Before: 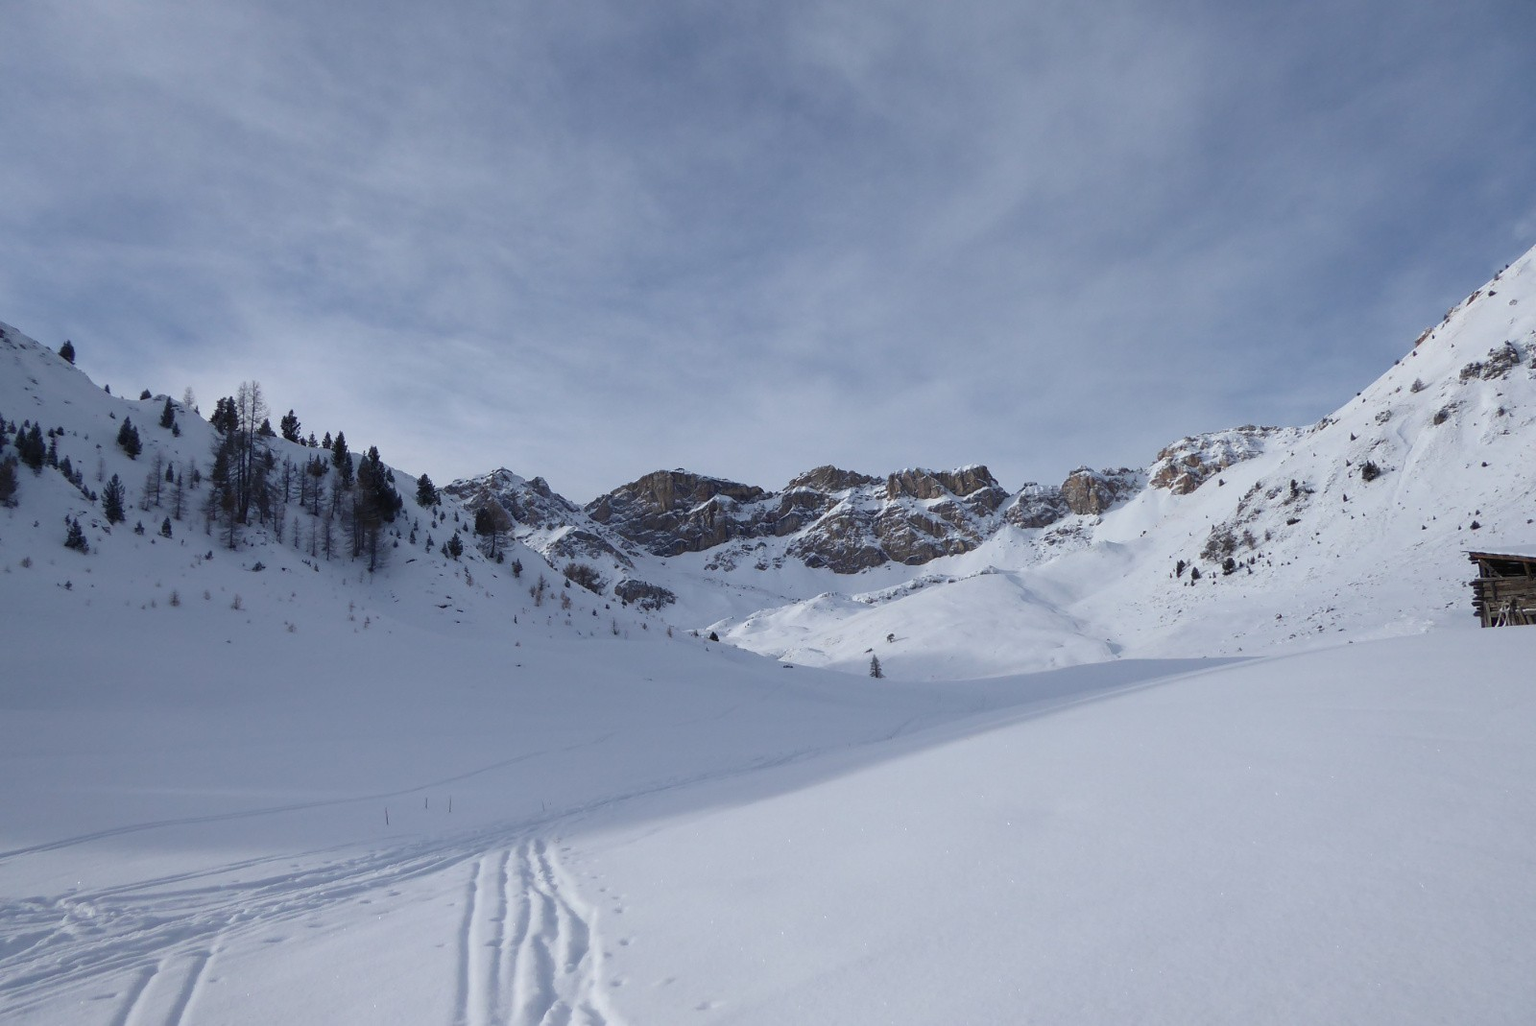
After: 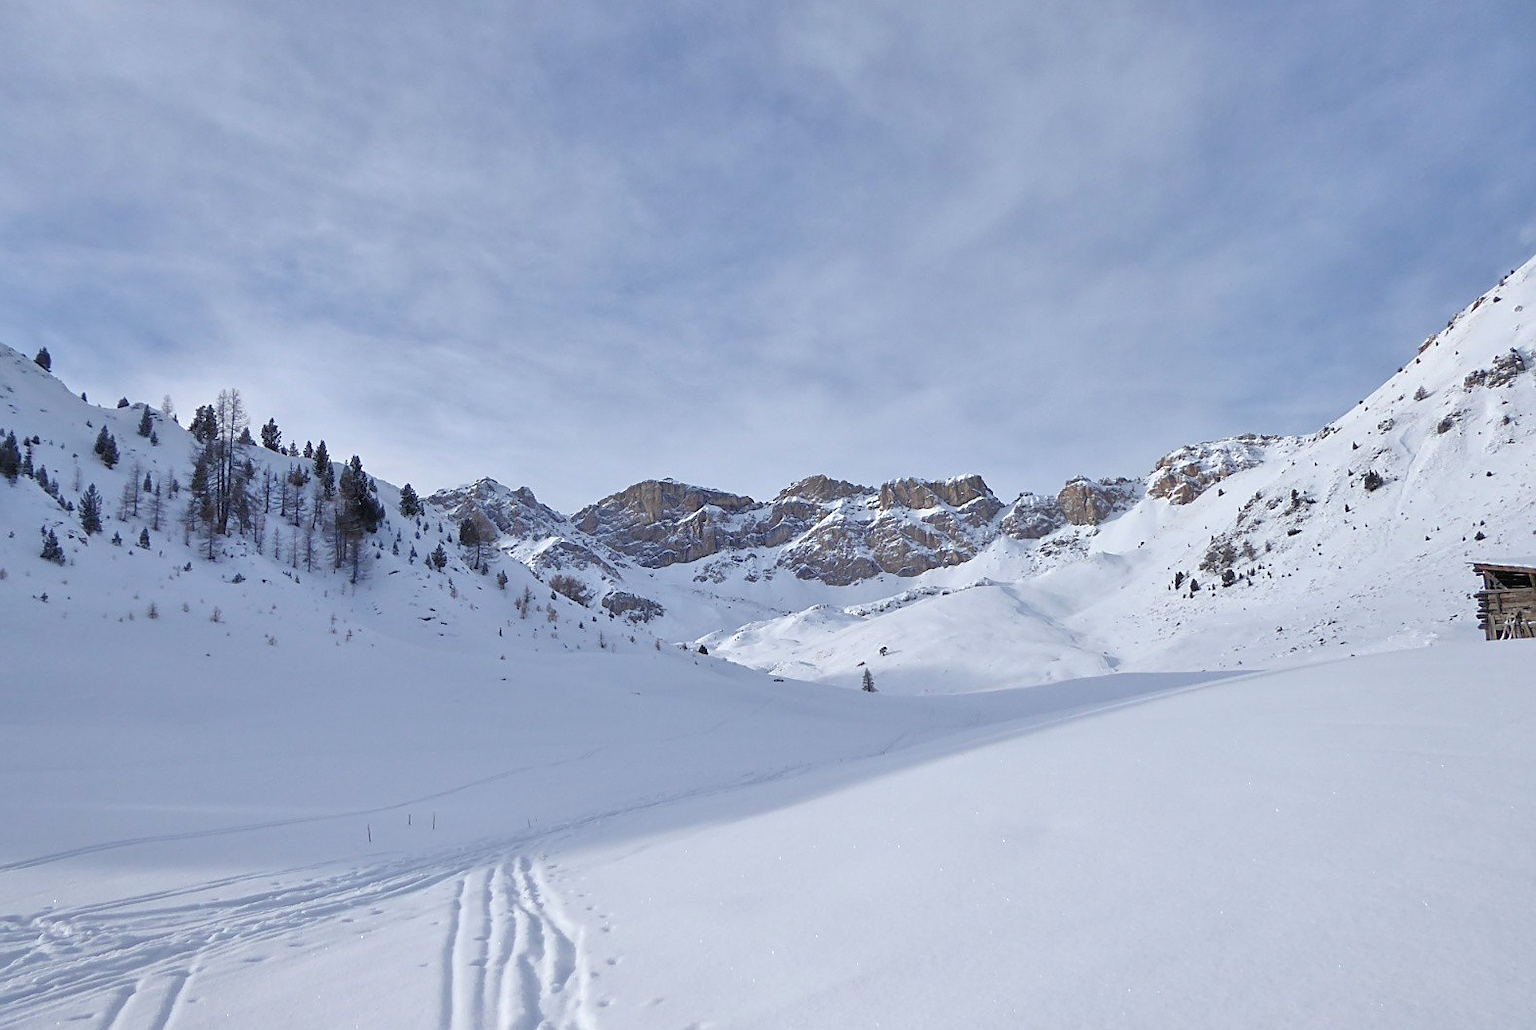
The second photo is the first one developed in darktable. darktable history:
levels: black 0.031%, levels [0, 0.474, 0.947]
tone equalizer: -7 EV 0.146 EV, -6 EV 0.632 EV, -5 EV 1.11 EV, -4 EV 1.36 EV, -3 EV 1.18 EV, -2 EV 0.6 EV, -1 EV 0.15 EV, mask exposure compensation -0.489 EV
sharpen: on, module defaults
crop: left 1.669%, right 0.279%, bottom 1.589%
